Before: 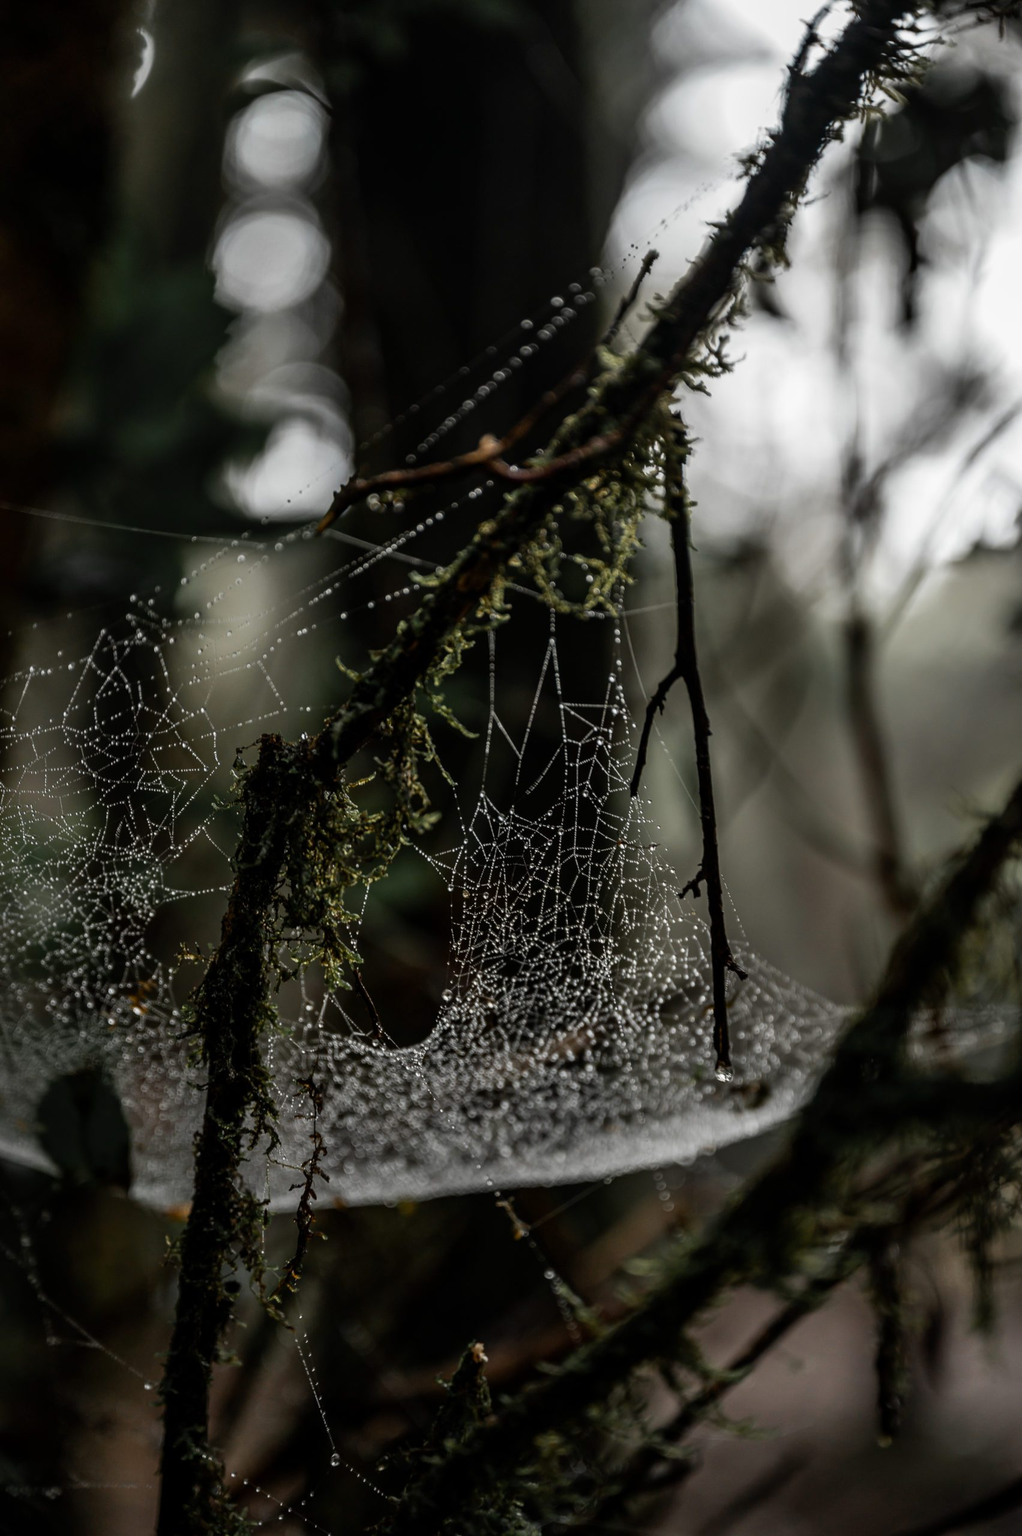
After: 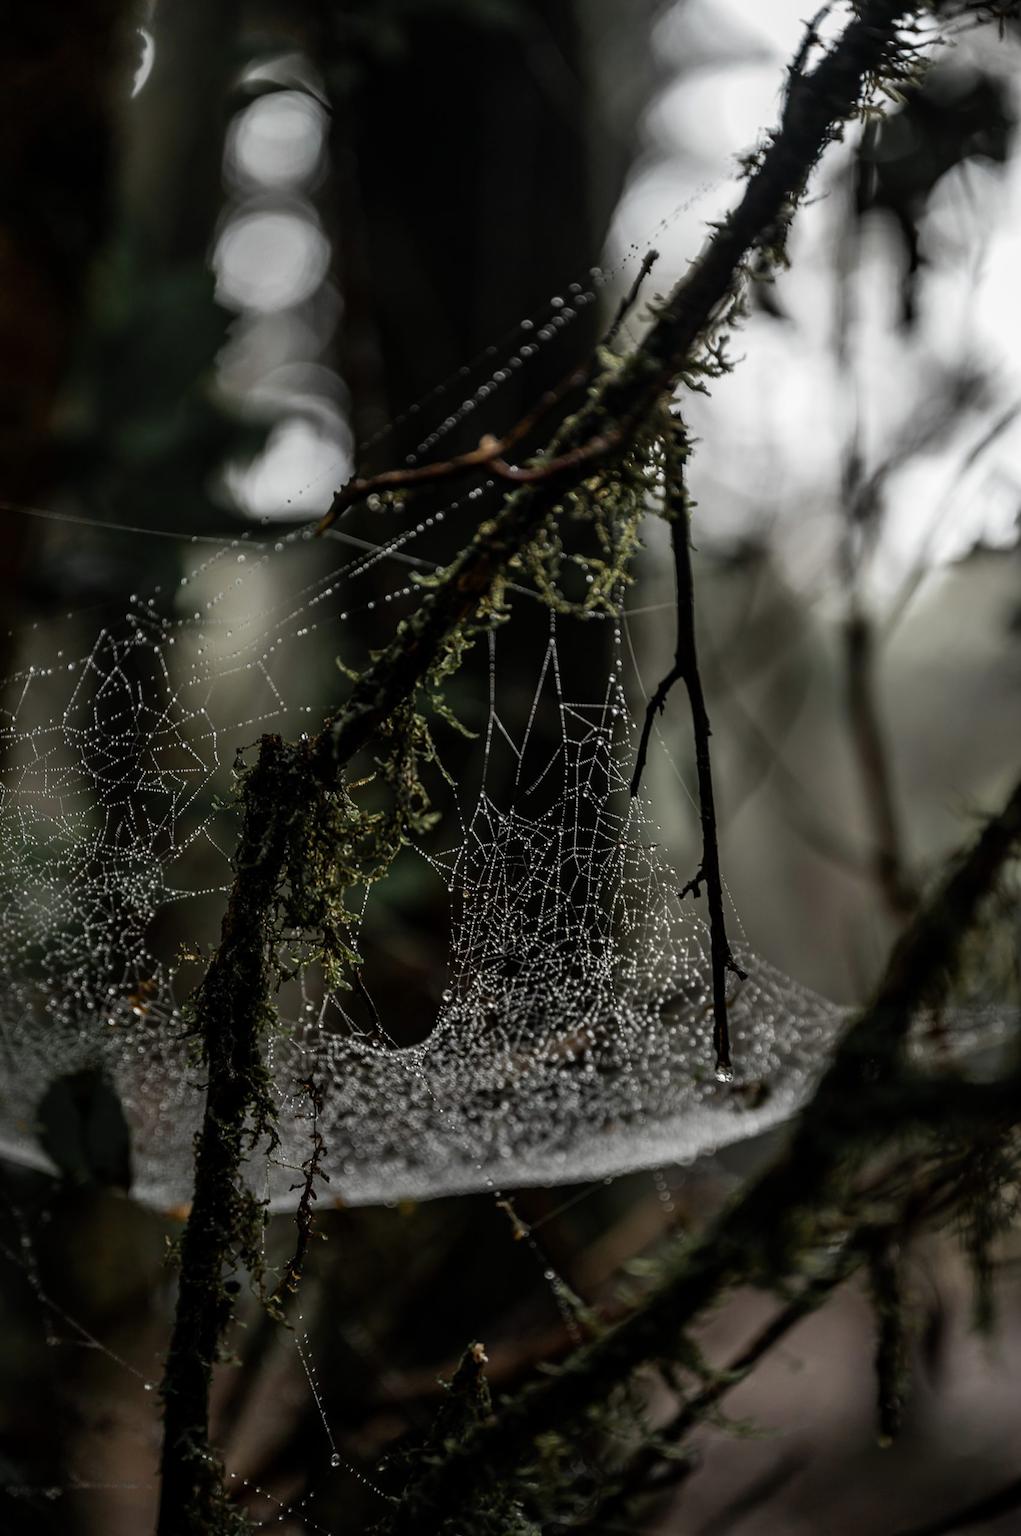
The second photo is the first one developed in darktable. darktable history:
contrast brightness saturation: saturation -0.069
color zones: curves: ch0 [(0, 0.5) (0.143, 0.5) (0.286, 0.5) (0.429, 0.495) (0.571, 0.437) (0.714, 0.44) (0.857, 0.496) (1, 0.5)]
